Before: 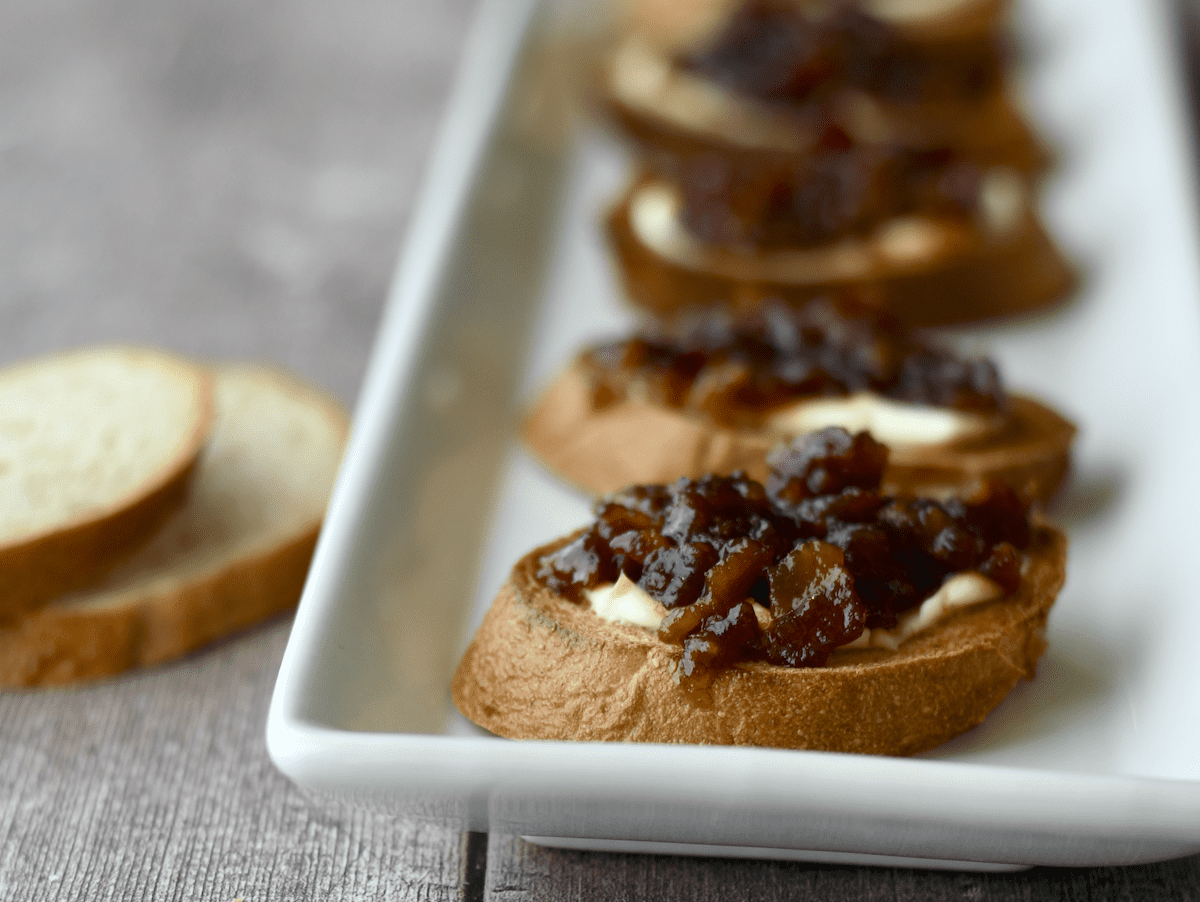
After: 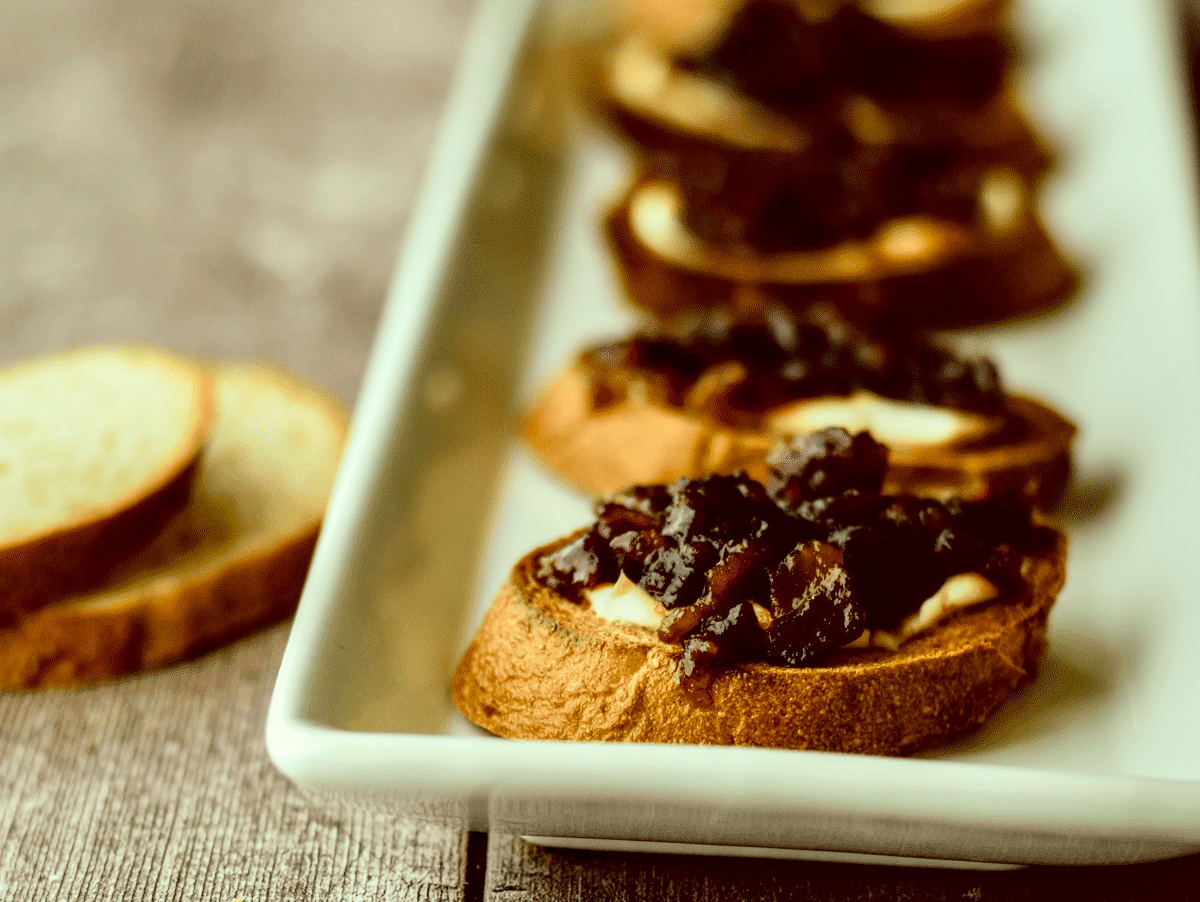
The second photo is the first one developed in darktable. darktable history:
velvia: on, module defaults
local contrast: detail 150%
filmic rgb: black relative exposure -5 EV, white relative exposure 3.5 EV, hardness 3.19, contrast 1.4, highlights saturation mix -30%
color balance rgb: global vibrance 42.74%
color correction: highlights a* -5.3, highlights b* 9.8, shadows a* 9.8, shadows b* 24.26
